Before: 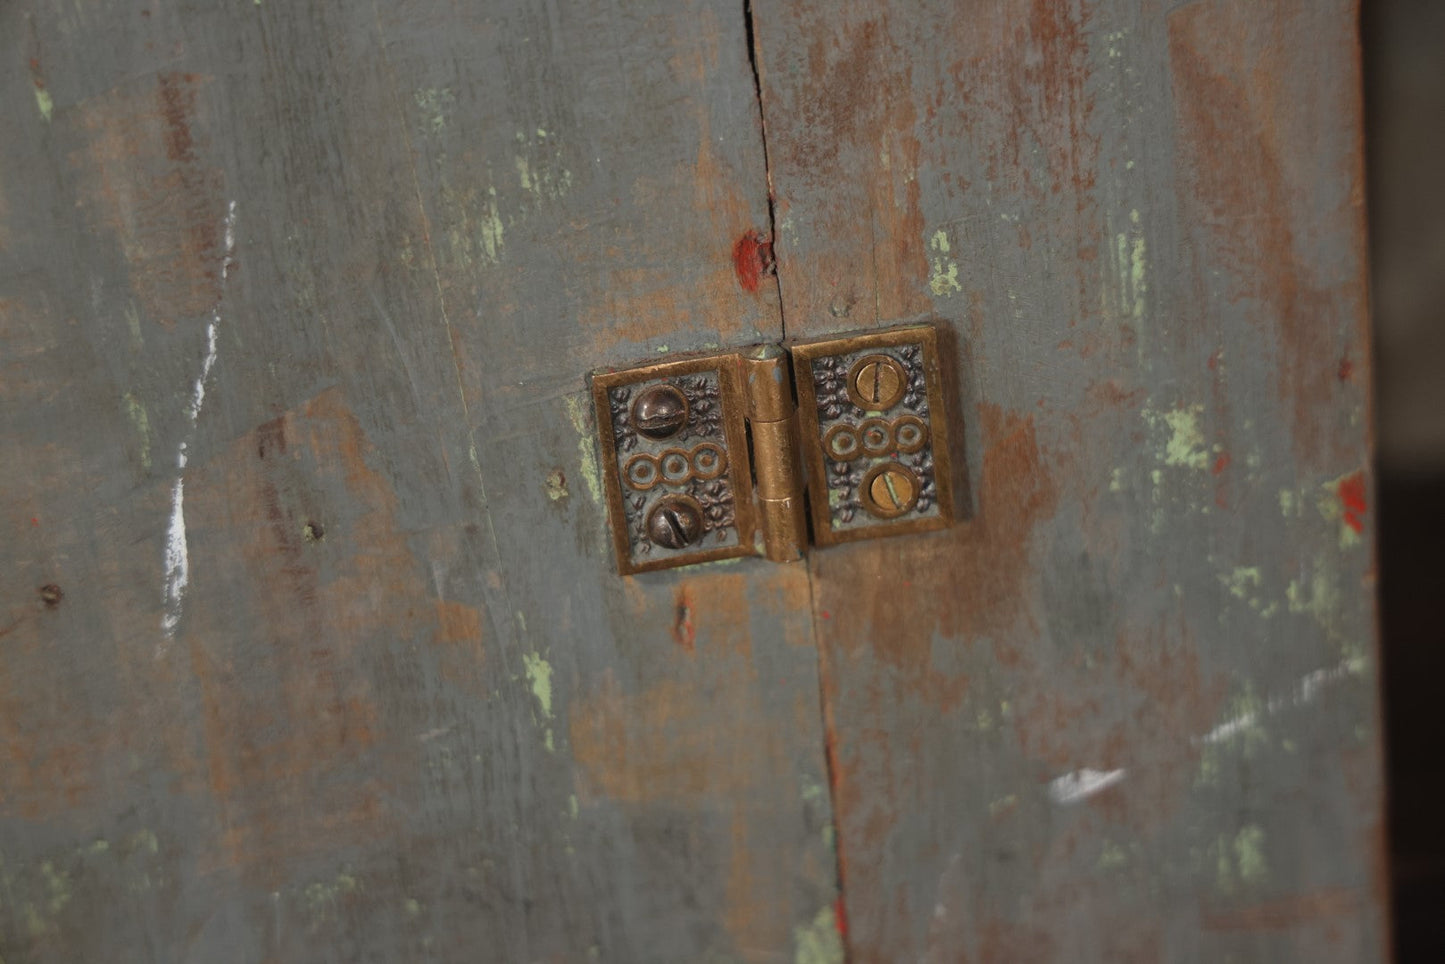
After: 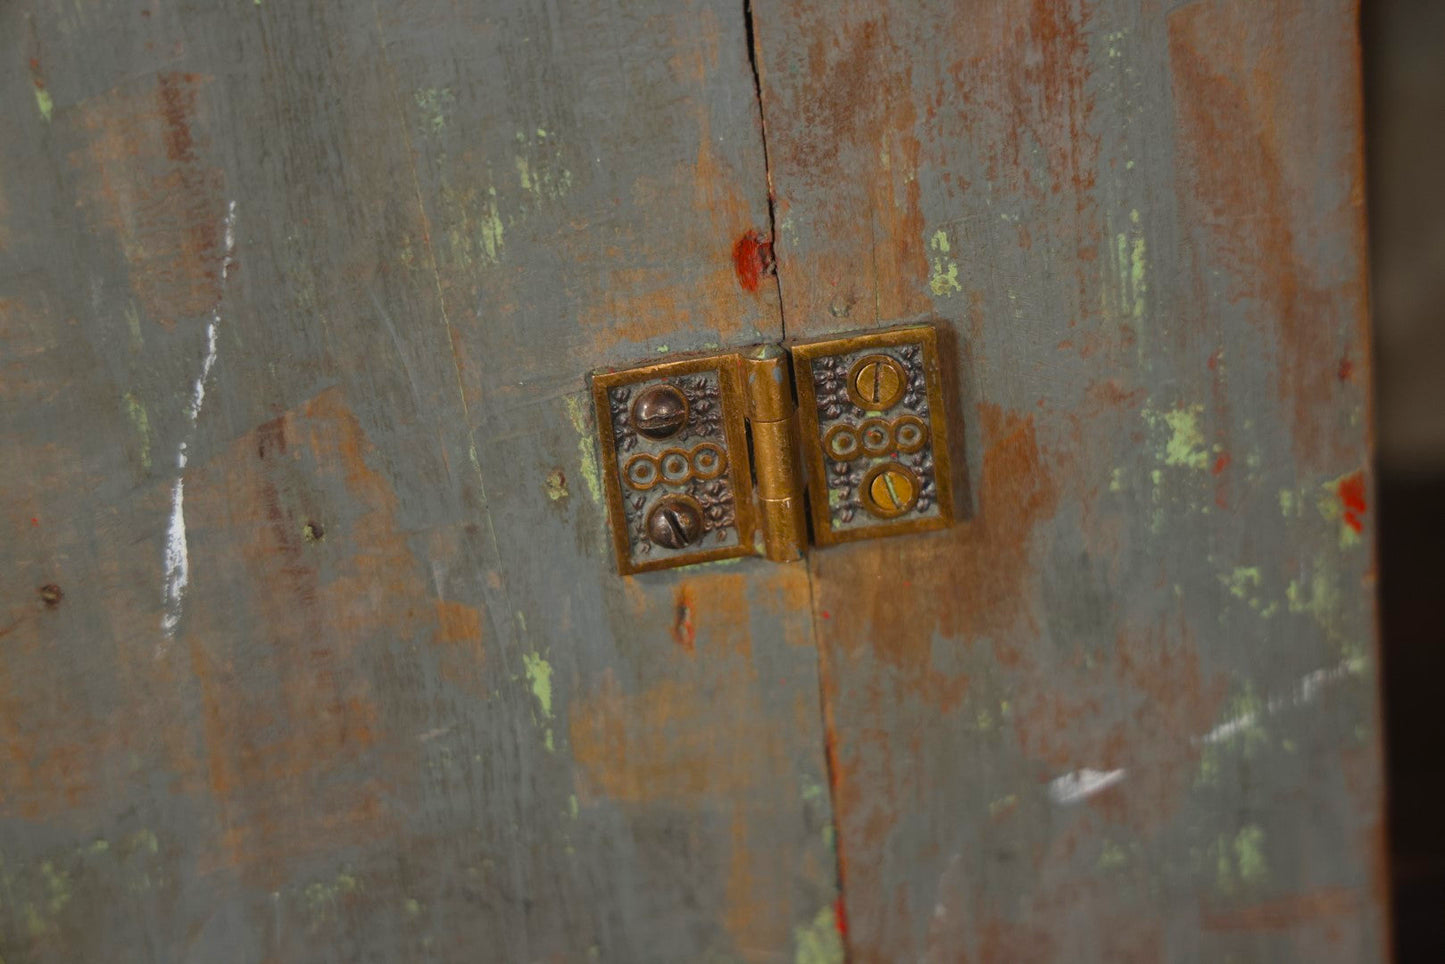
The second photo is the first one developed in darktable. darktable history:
color balance rgb: power › hue 310.98°, perceptual saturation grading › global saturation 30.994%, global vibrance 20%
